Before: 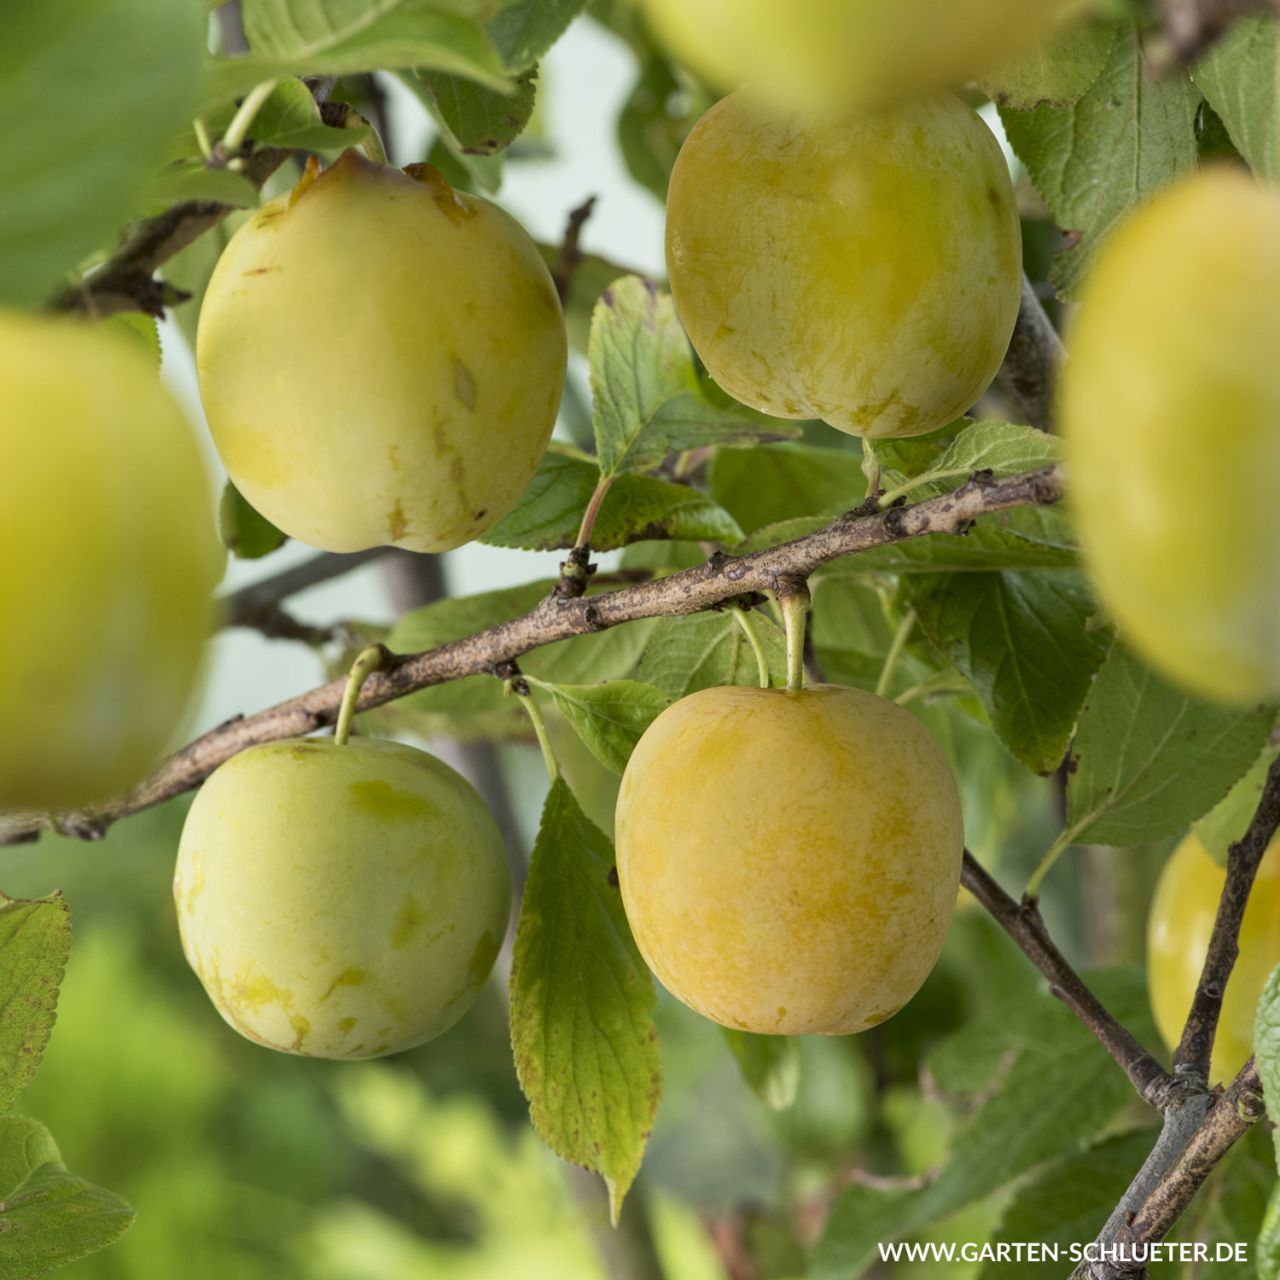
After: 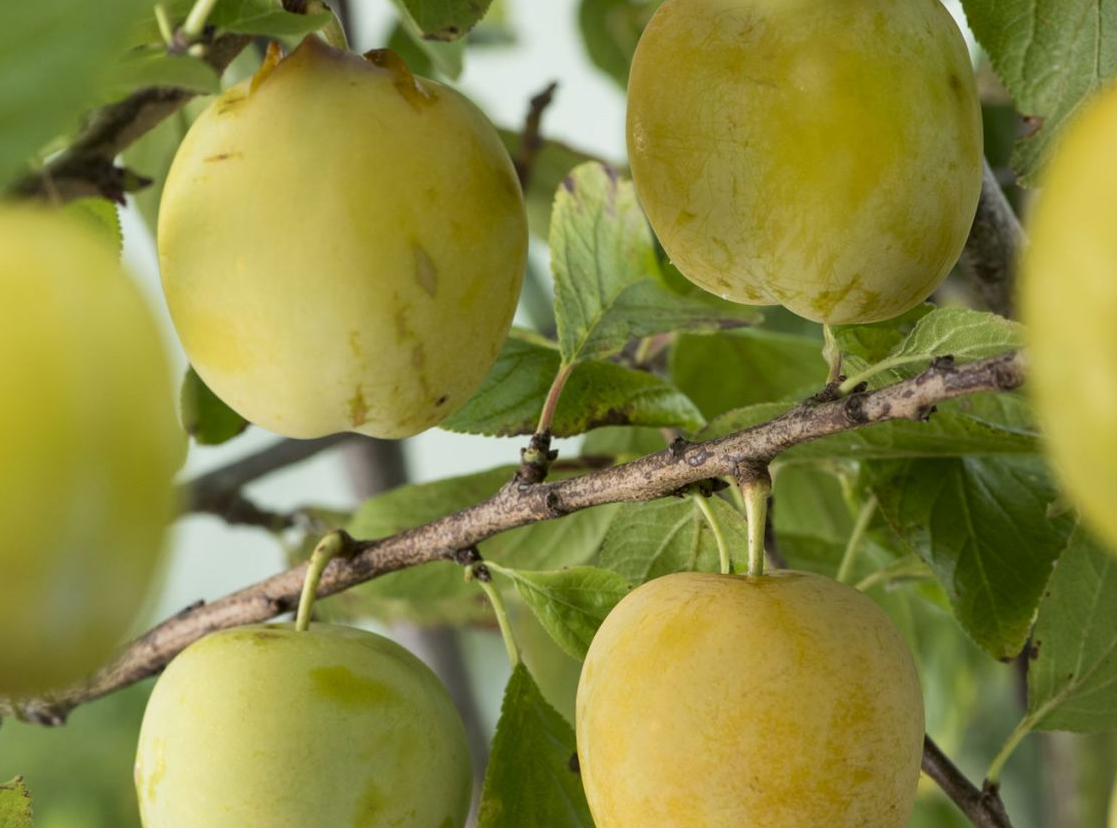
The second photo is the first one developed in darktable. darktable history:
crop: left 3.061%, top 8.91%, right 9.654%, bottom 26.345%
